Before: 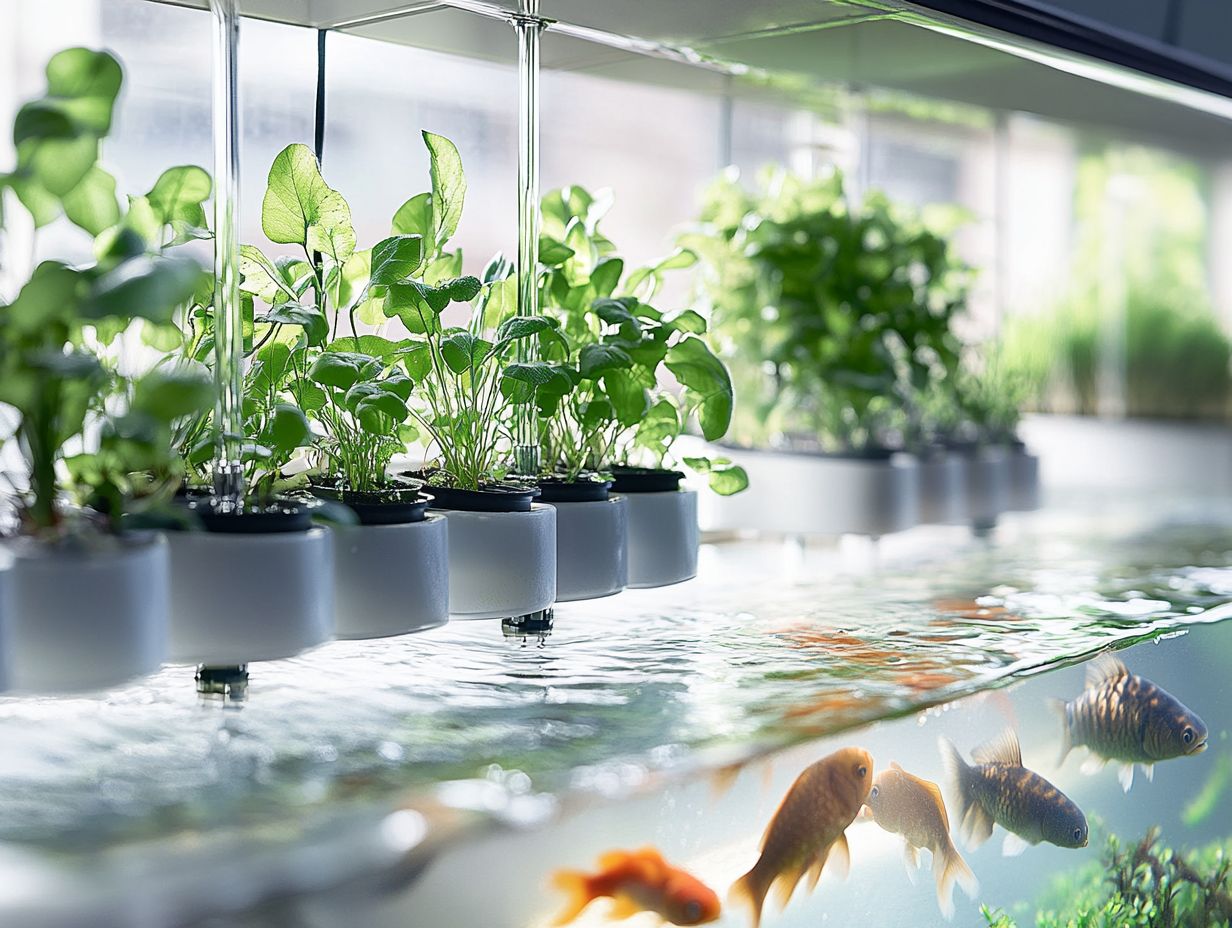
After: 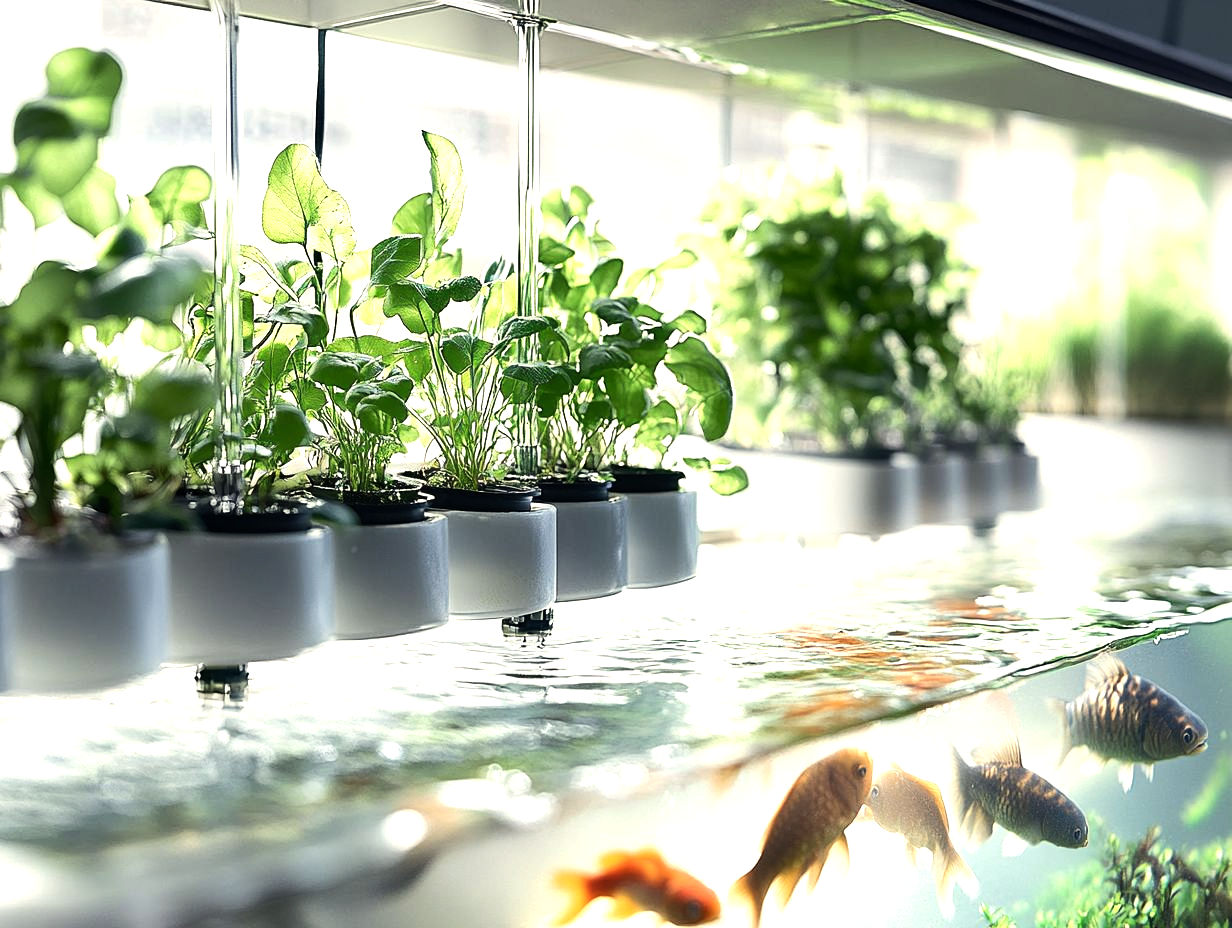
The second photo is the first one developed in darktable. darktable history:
tone equalizer: -8 EV -0.75 EV, -7 EV -0.7 EV, -6 EV -0.6 EV, -5 EV -0.4 EV, -3 EV 0.4 EV, -2 EV 0.6 EV, -1 EV 0.7 EV, +0 EV 0.75 EV, edges refinement/feathering 500, mask exposure compensation -1.57 EV, preserve details no
white balance: red 1.029, blue 0.92
